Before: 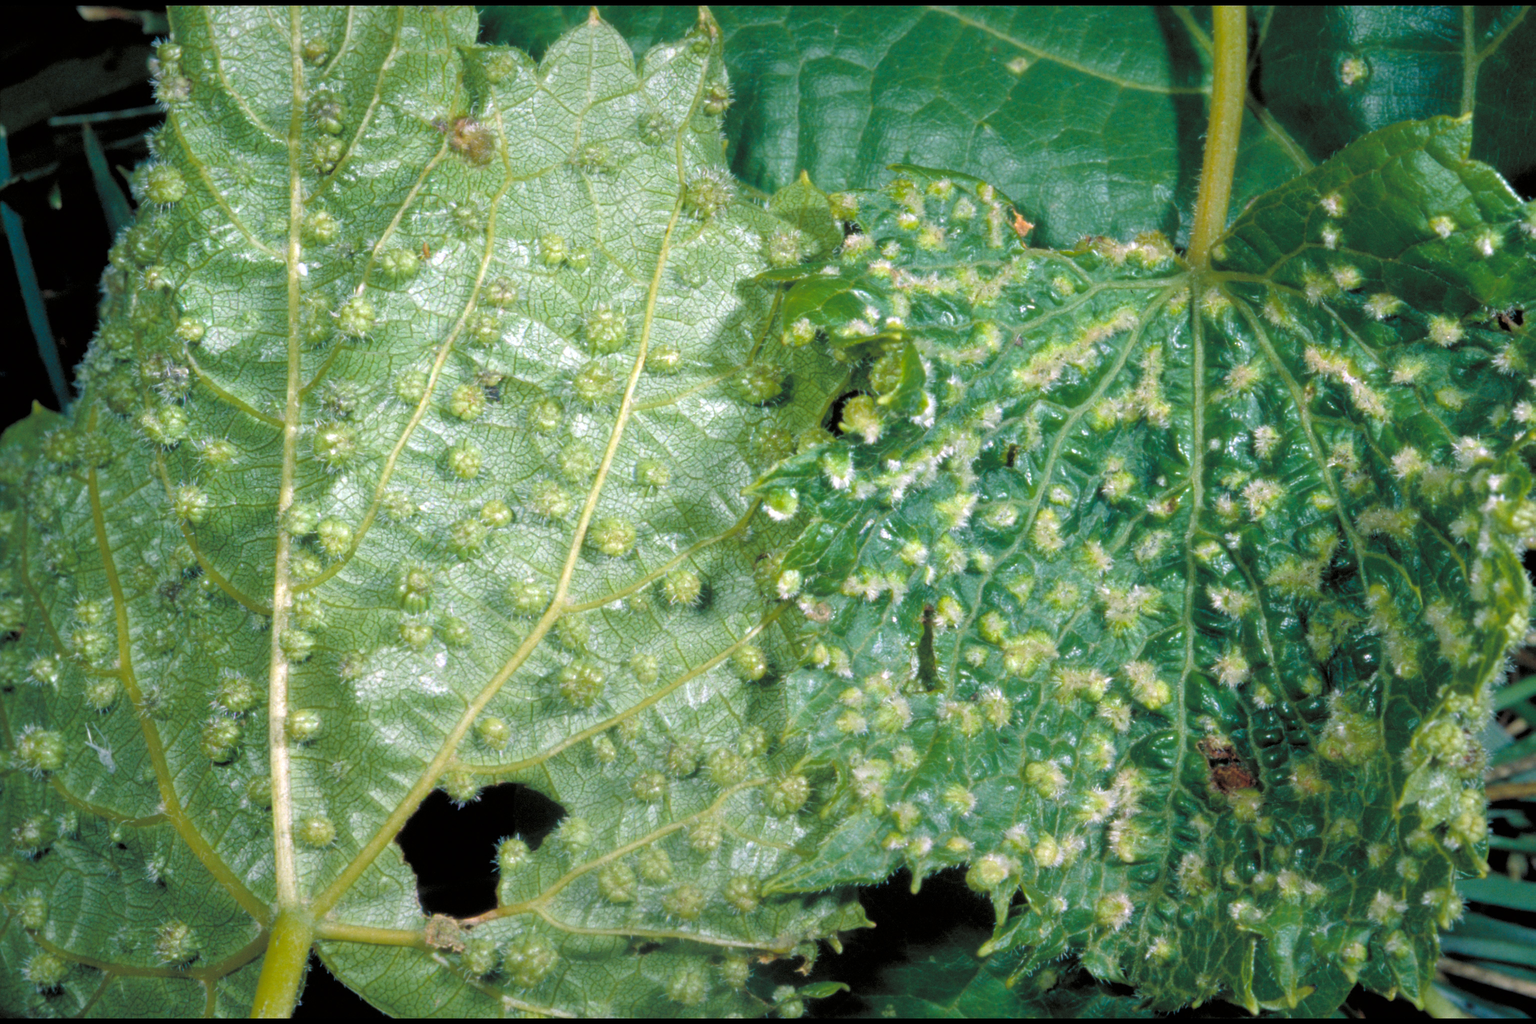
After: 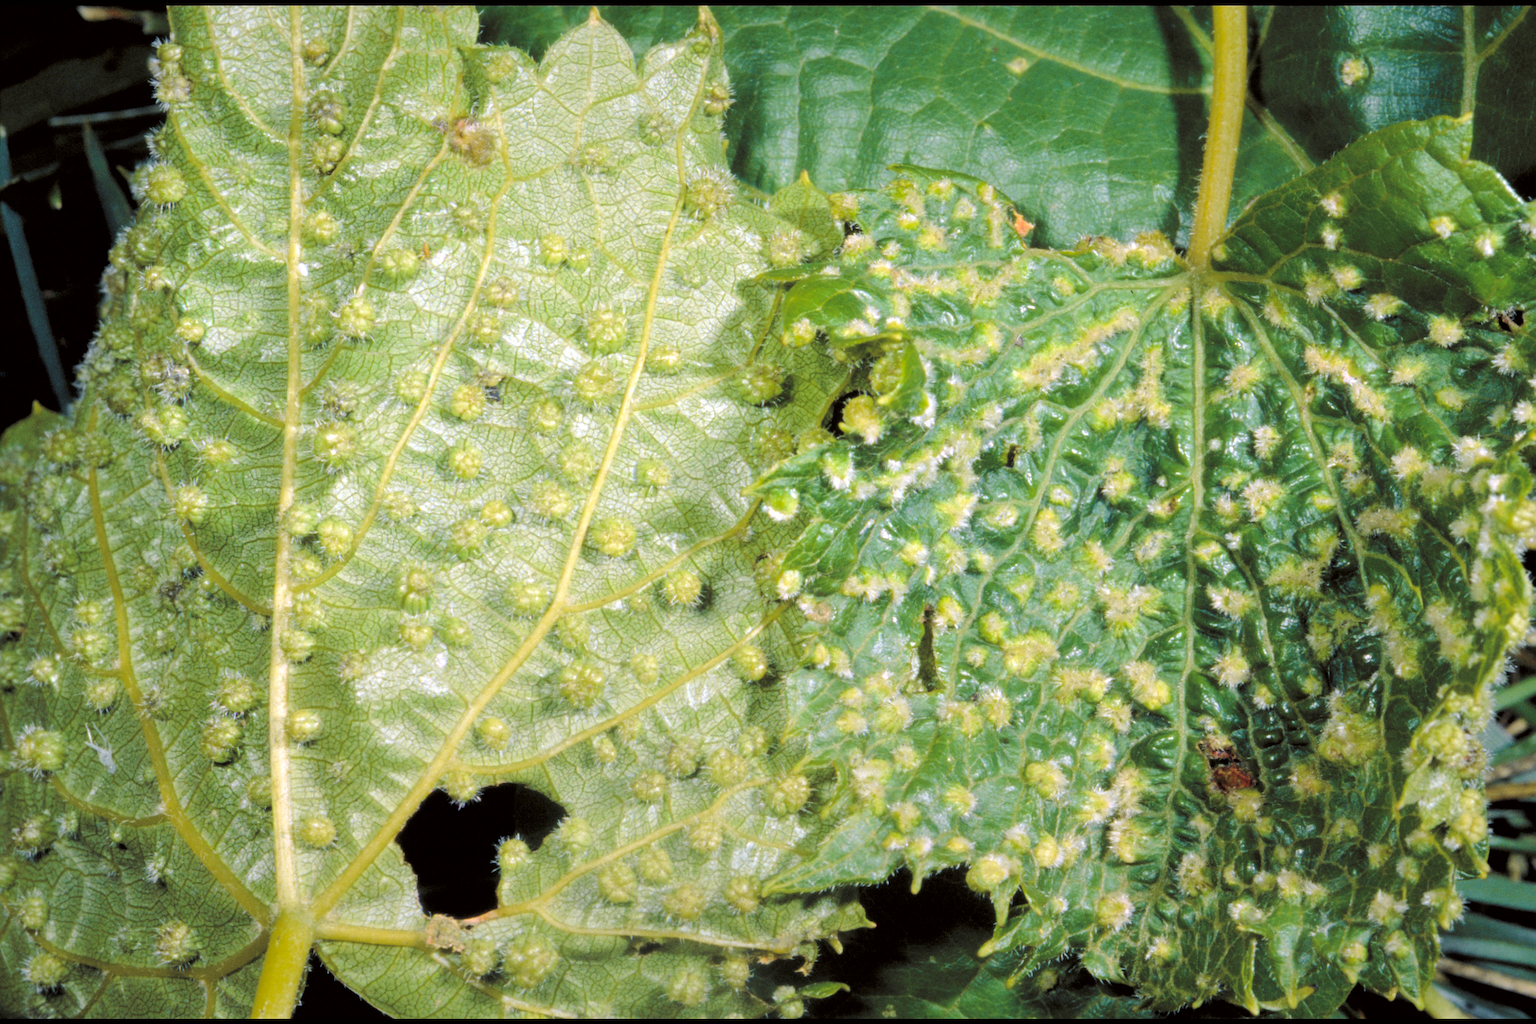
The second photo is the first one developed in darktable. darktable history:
sharpen: amount 0.2
tone curve: curves: ch0 [(0, 0) (0.239, 0.248) (0.508, 0.606) (0.828, 0.878) (1, 1)]; ch1 [(0, 0) (0.401, 0.42) (0.442, 0.47) (0.492, 0.498) (0.511, 0.516) (0.555, 0.586) (0.681, 0.739) (1, 1)]; ch2 [(0, 0) (0.411, 0.433) (0.5, 0.504) (0.545, 0.574) (1, 1)], color space Lab, independent channels, preserve colors none
